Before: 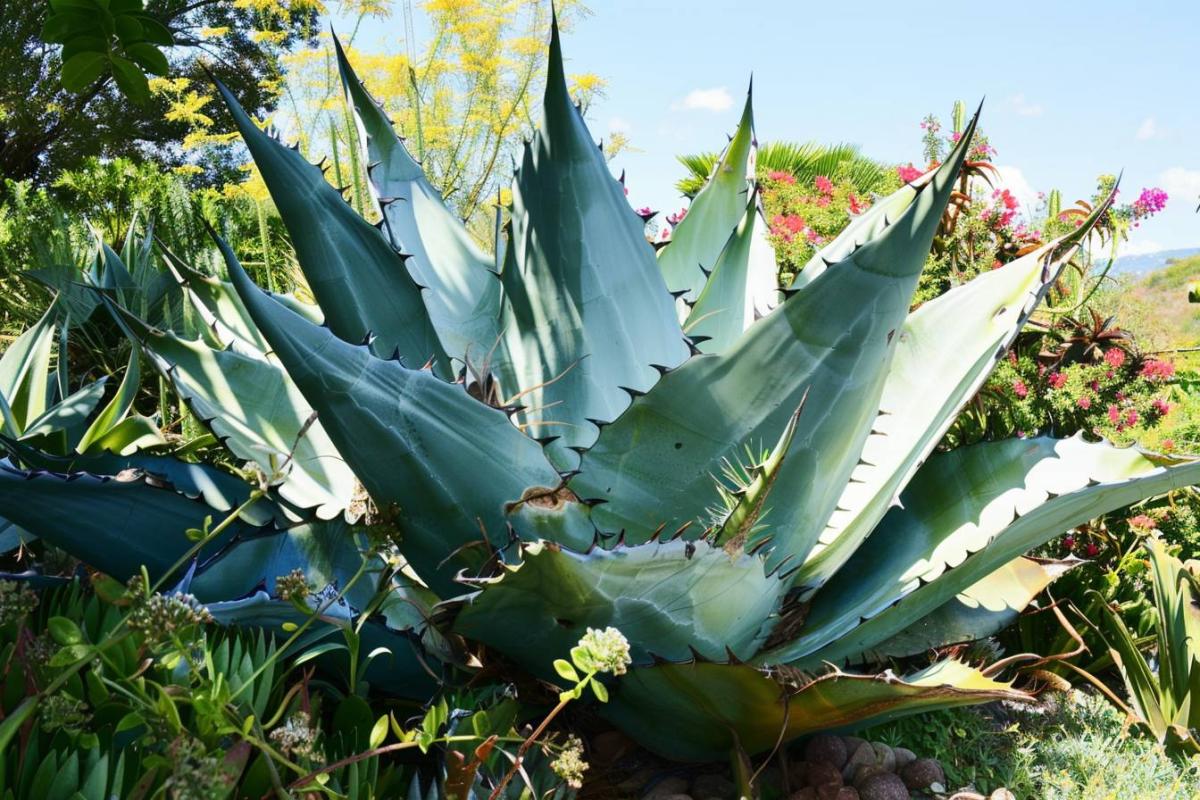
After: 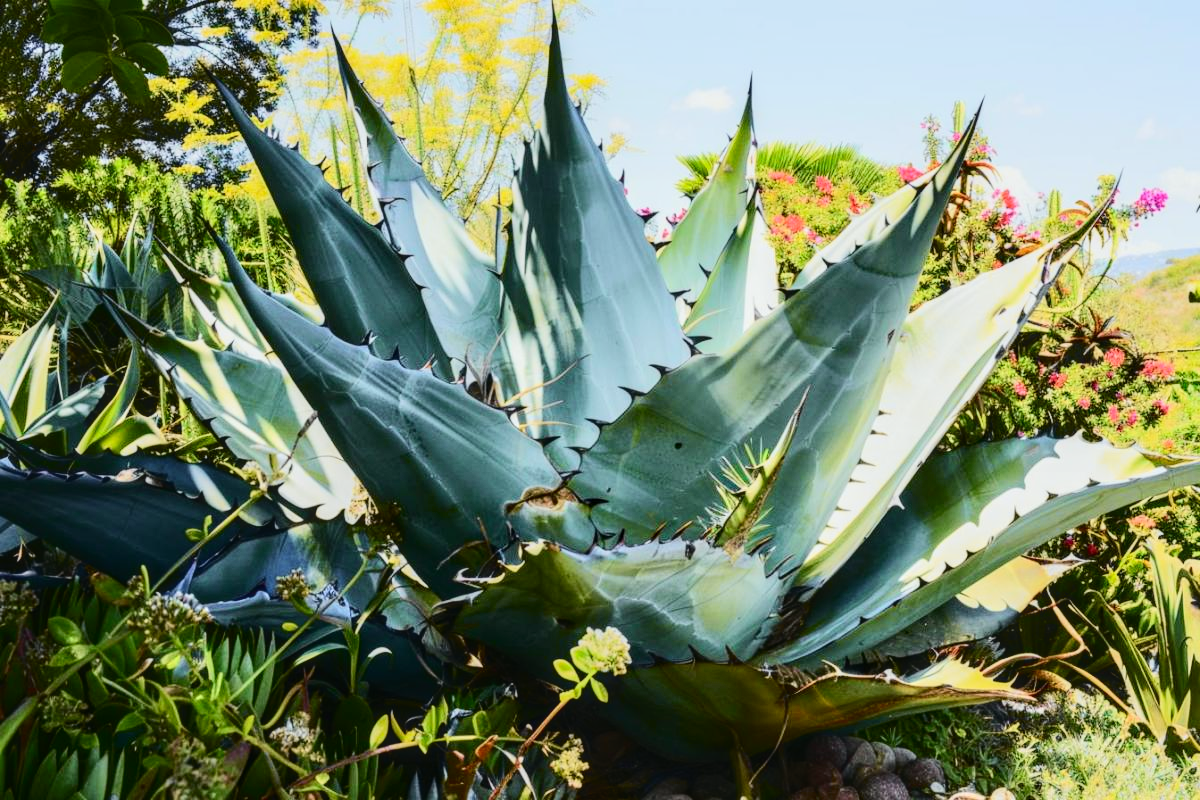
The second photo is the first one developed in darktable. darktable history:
tone curve: curves: ch0 [(0, 0.03) (0.113, 0.087) (0.207, 0.184) (0.515, 0.612) (0.712, 0.793) (1, 0.946)]; ch1 [(0, 0) (0.172, 0.123) (0.317, 0.279) (0.407, 0.401) (0.476, 0.482) (0.505, 0.499) (0.534, 0.534) (0.632, 0.645) (0.726, 0.745) (1, 1)]; ch2 [(0, 0) (0.411, 0.424) (0.505, 0.505) (0.521, 0.524) (0.541, 0.569) (0.65, 0.699) (1, 1)], color space Lab, independent channels
local contrast: on, module defaults
